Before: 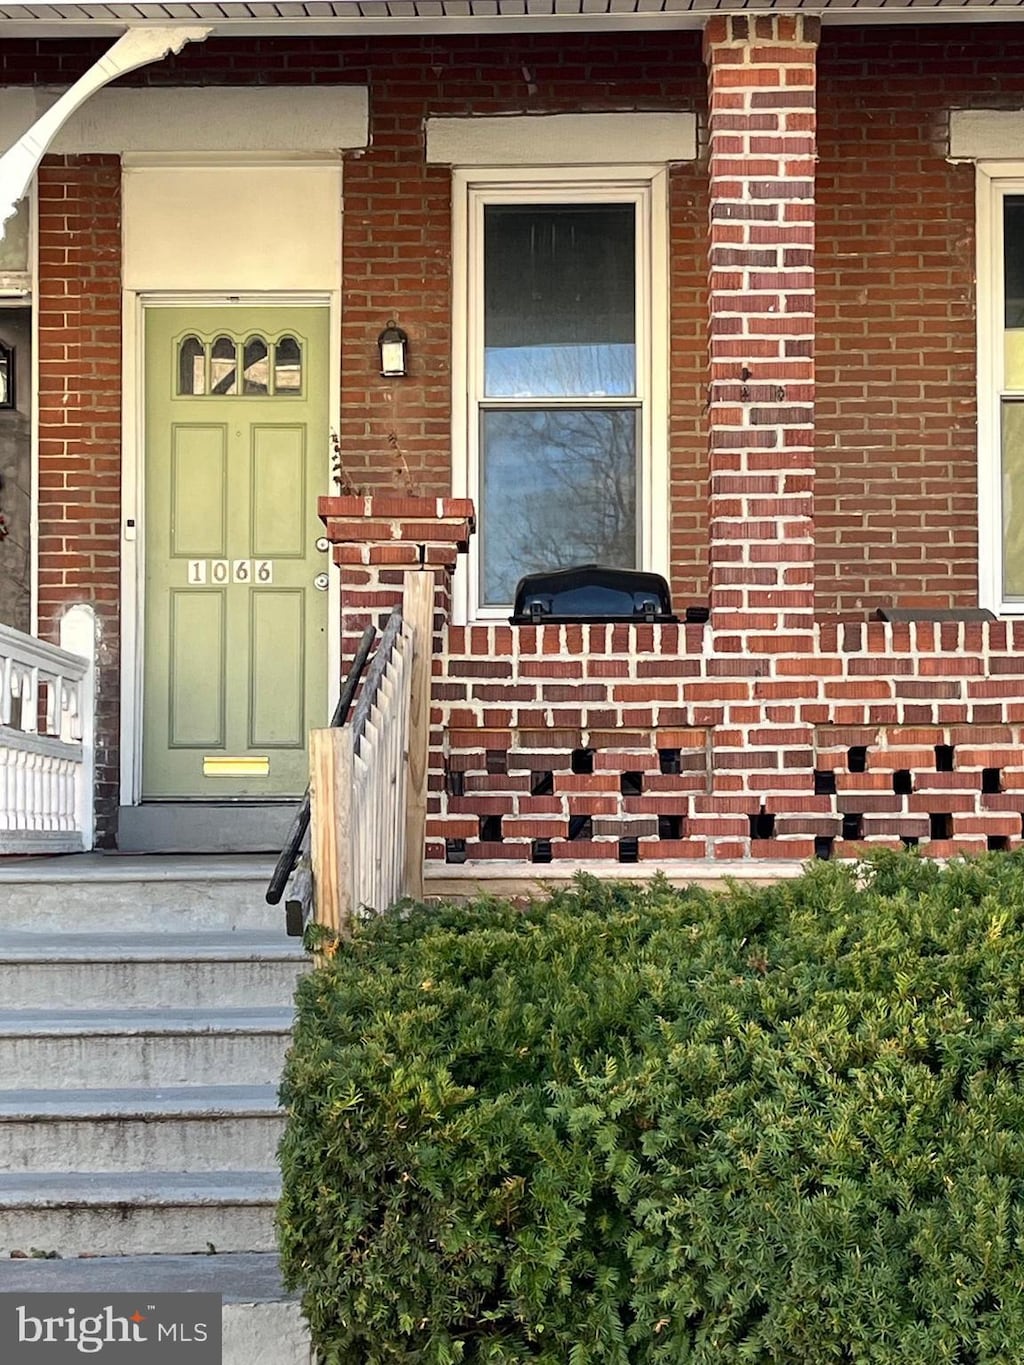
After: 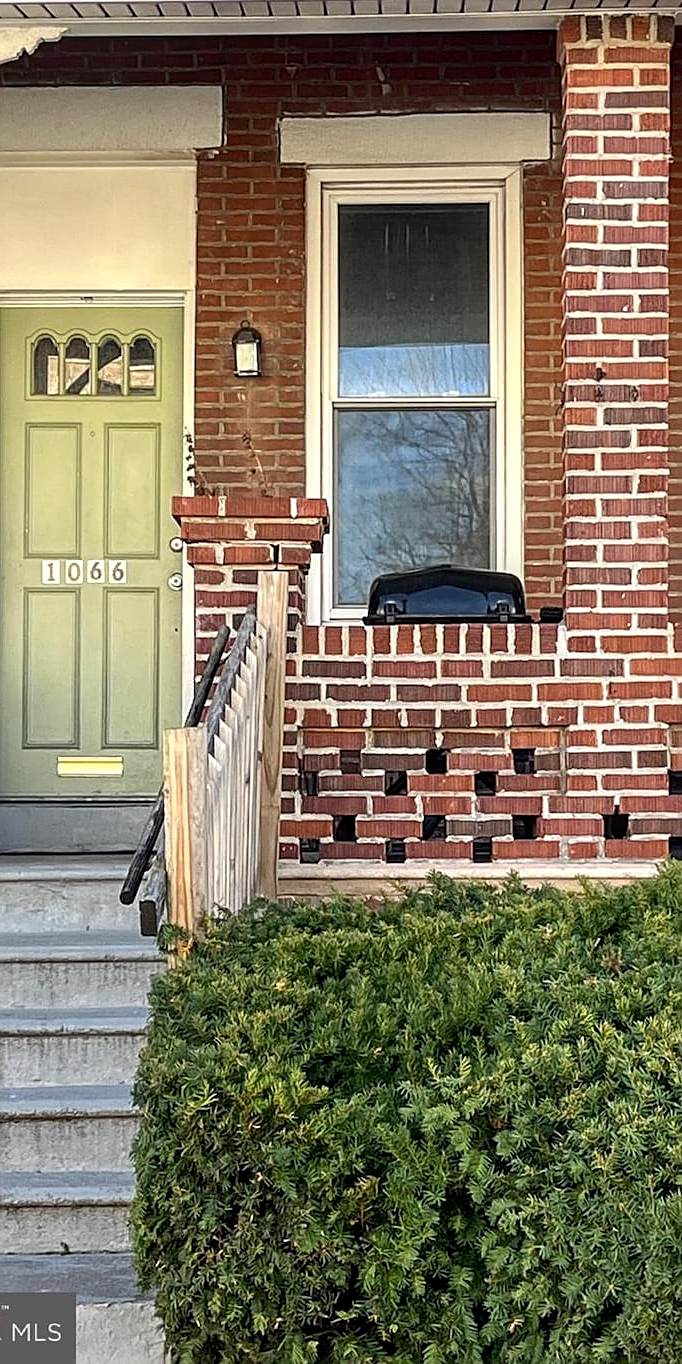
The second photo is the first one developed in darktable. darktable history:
crop and rotate: left 14.326%, right 19.037%
sharpen: on, module defaults
local contrast: on, module defaults
